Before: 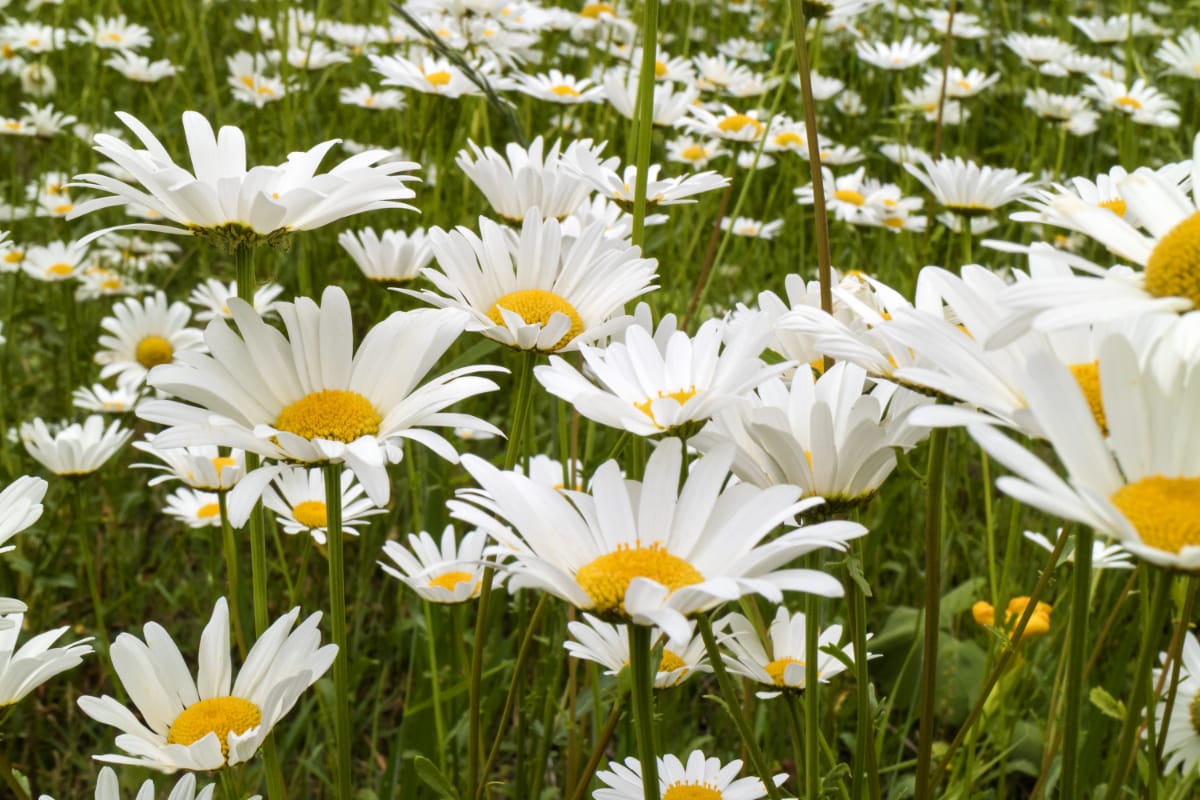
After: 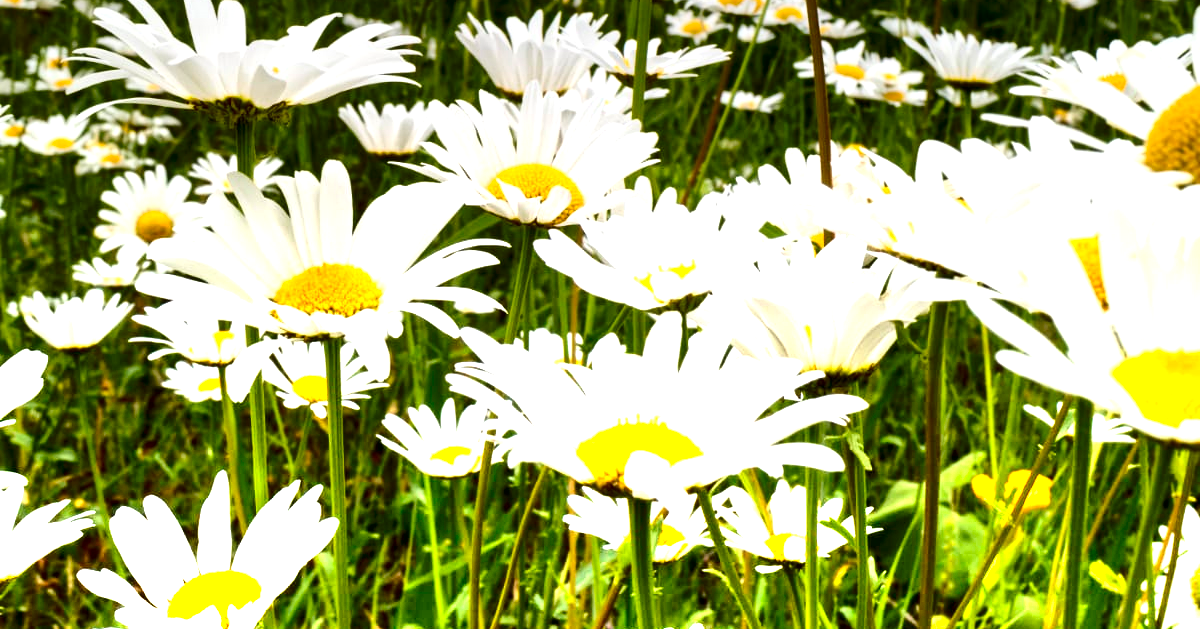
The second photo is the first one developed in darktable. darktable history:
contrast brightness saturation: contrast 0.19, brightness -0.24, saturation 0.11
local contrast: mode bilateral grid, contrast 25, coarseness 60, detail 151%, midtone range 0.2
crop and rotate: top 15.774%, bottom 5.506%
graduated density: density -3.9 EV
